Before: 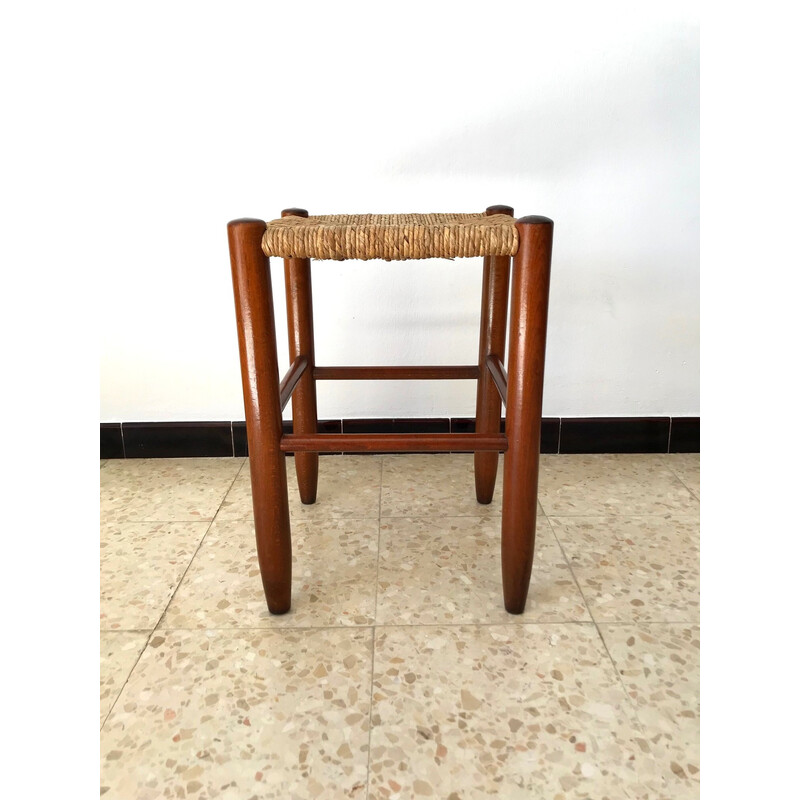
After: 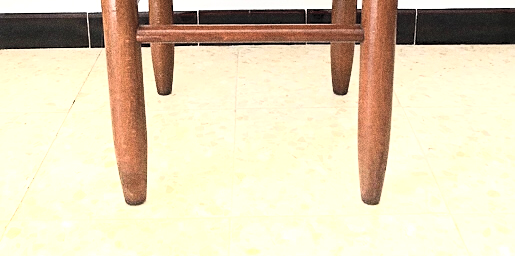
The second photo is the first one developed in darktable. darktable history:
crop: left 18.091%, top 51.13%, right 17.525%, bottom 16.85%
sharpen: on, module defaults
exposure: exposure 0.29 EV, compensate highlight preservation false
graduated density: density -3.9 EV
contrast brightness saturation: contrast 0.43, brightness 0.56, saturation -0.19
grain: coarseness 0.09 ISO, strength 40%
color balance rgb: saturation formula JzAzBz (2021)
